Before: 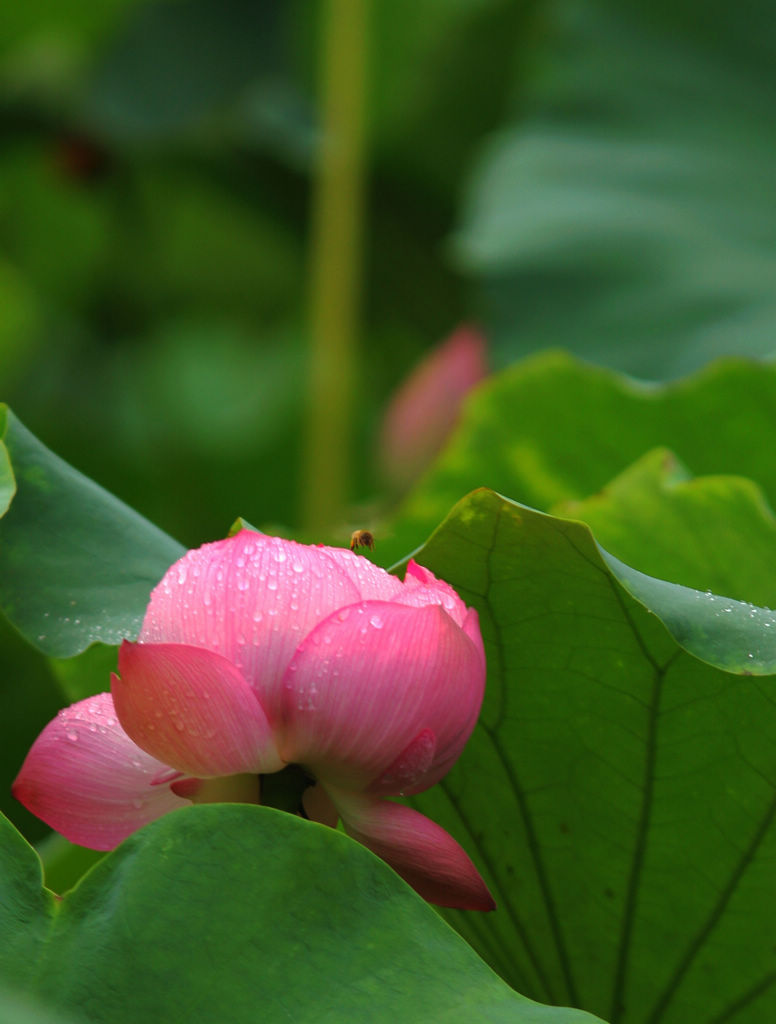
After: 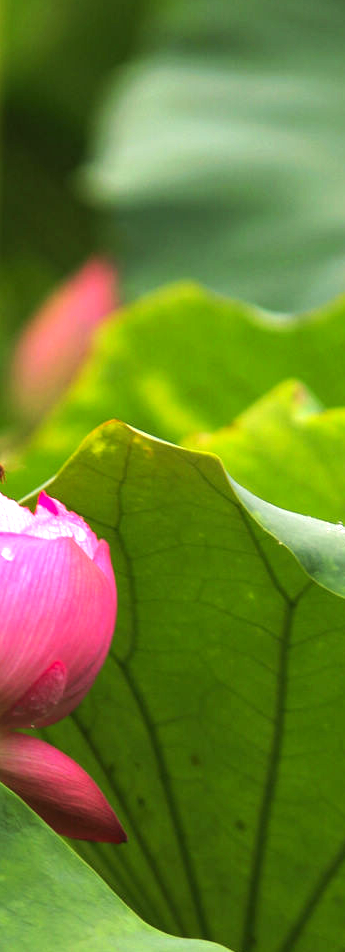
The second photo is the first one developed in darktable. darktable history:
color correction: highlights a* 14.52, highlights b* 4.84
exposure: exposure 1.089 EV, compensate highlight preservation false
crop: left 47.628%, top 6.643%, right 7.874%
tone equalizer: -8 EV -0.417 EV, -7 EV -0.389 EV, -6 EV -0.333 EV, -5 EV -0.222 EV, -3 EV 0.222 EV, -2 EV 0.333 EV, -1 EV 0.389 EV, +0 EV 0.417 EV, edges refinement/feathering 500, mask exposure compensation -1.57 EV, preserve details no
